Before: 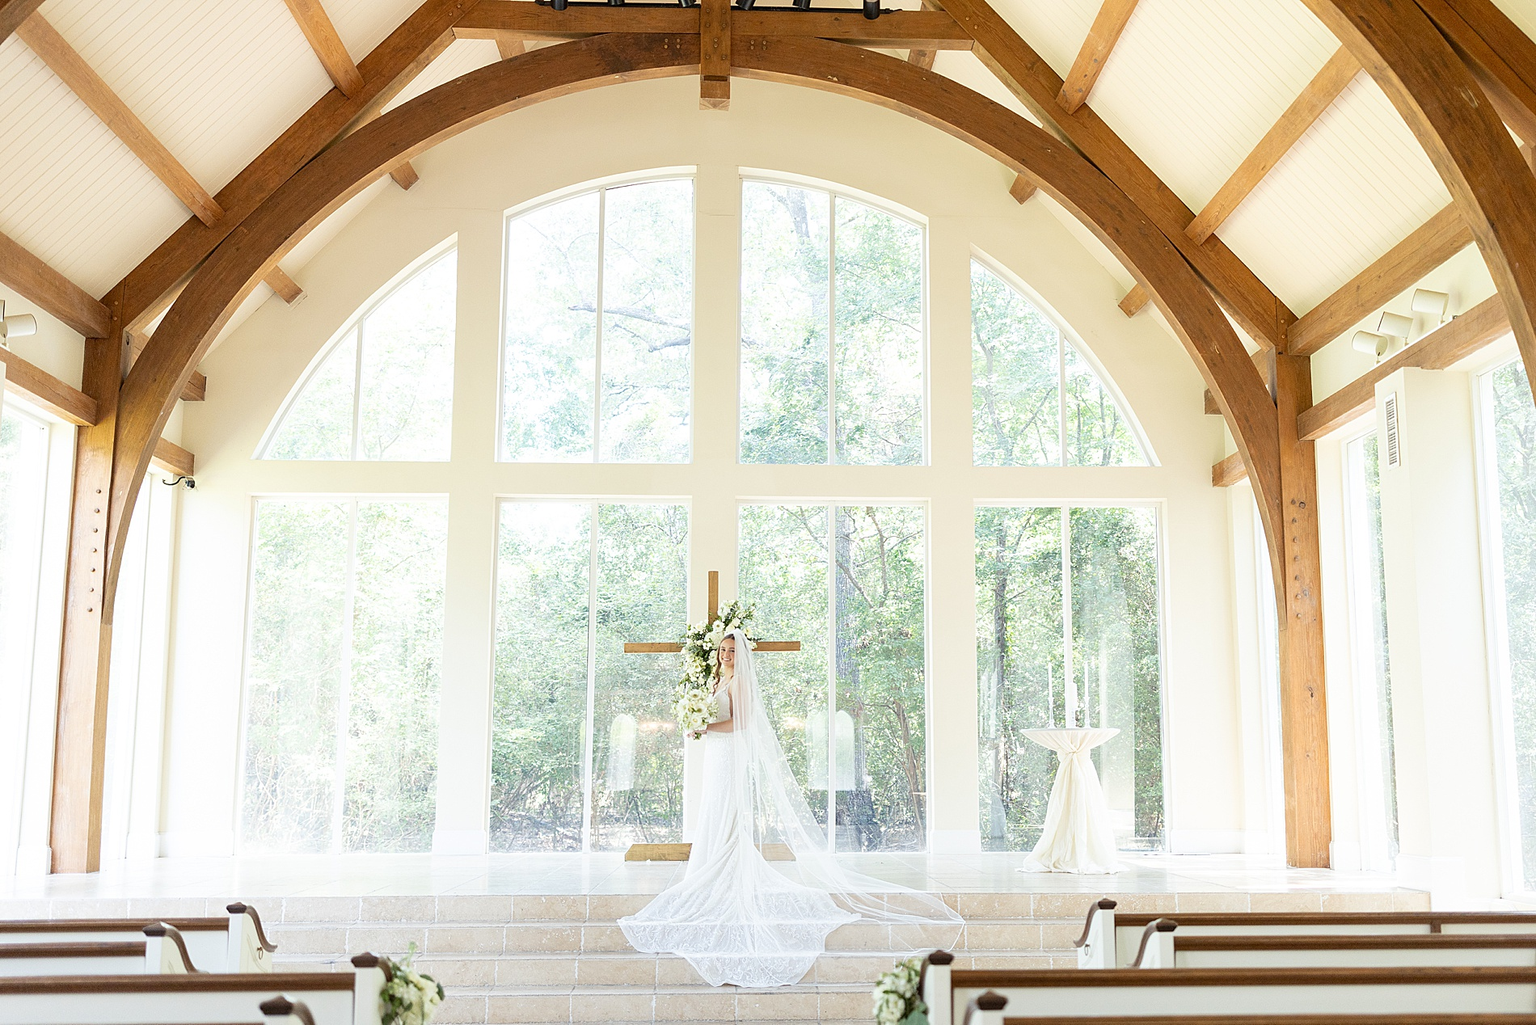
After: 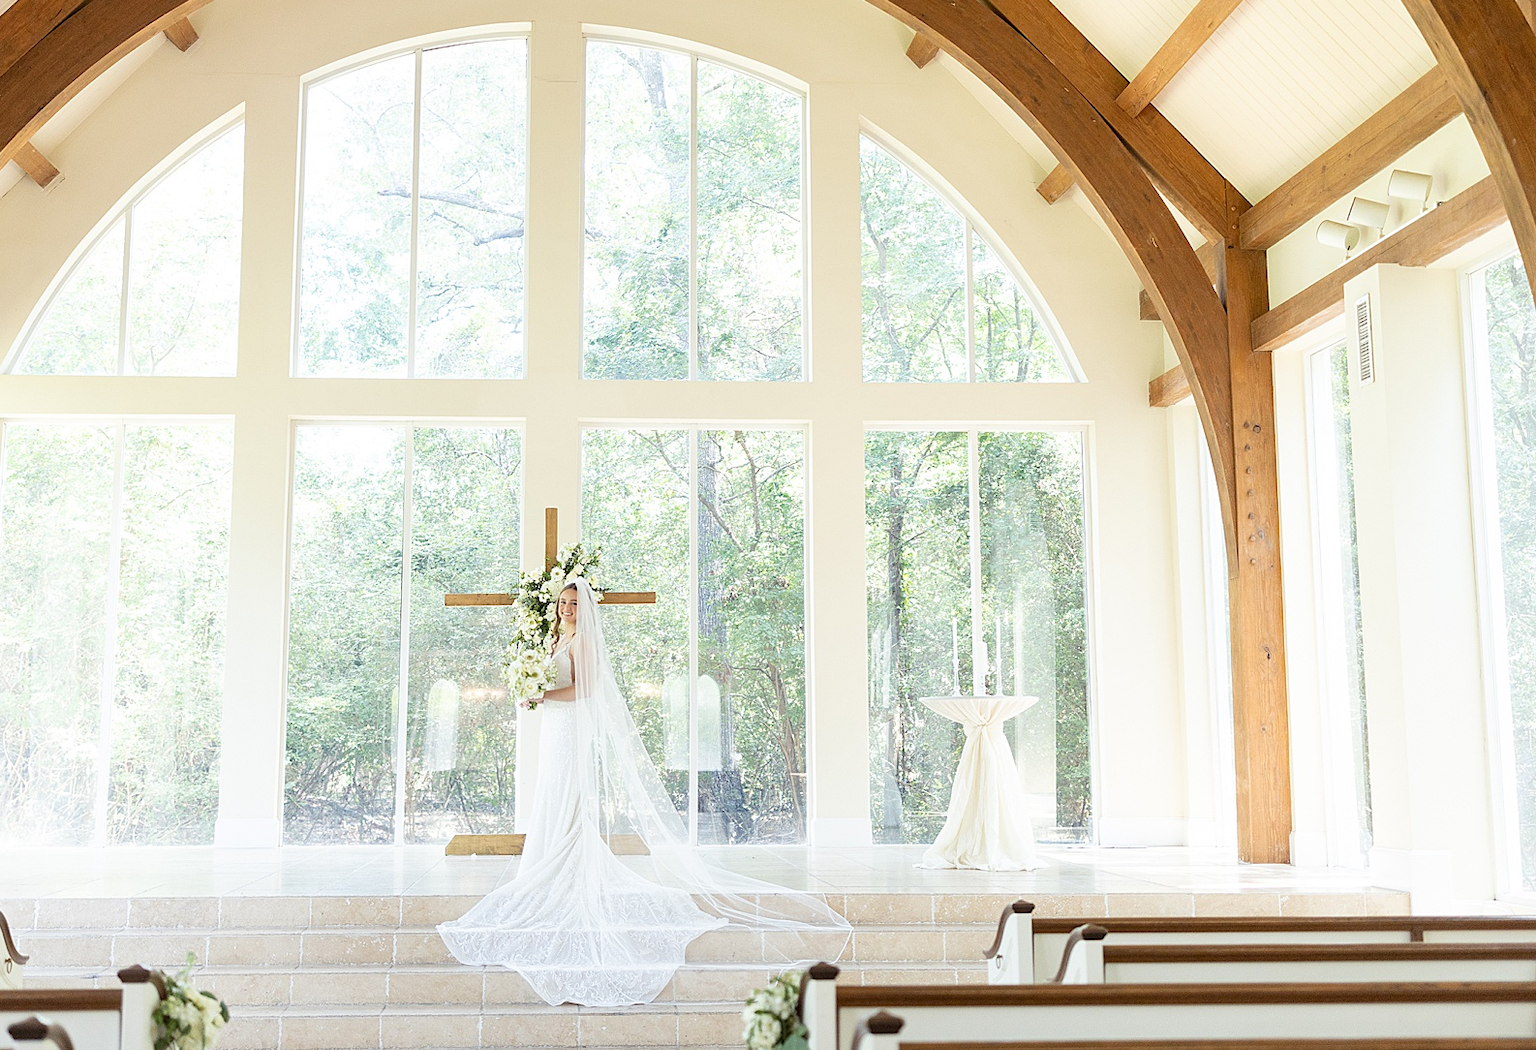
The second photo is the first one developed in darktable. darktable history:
crop: left 16.507%, top 14.356%
